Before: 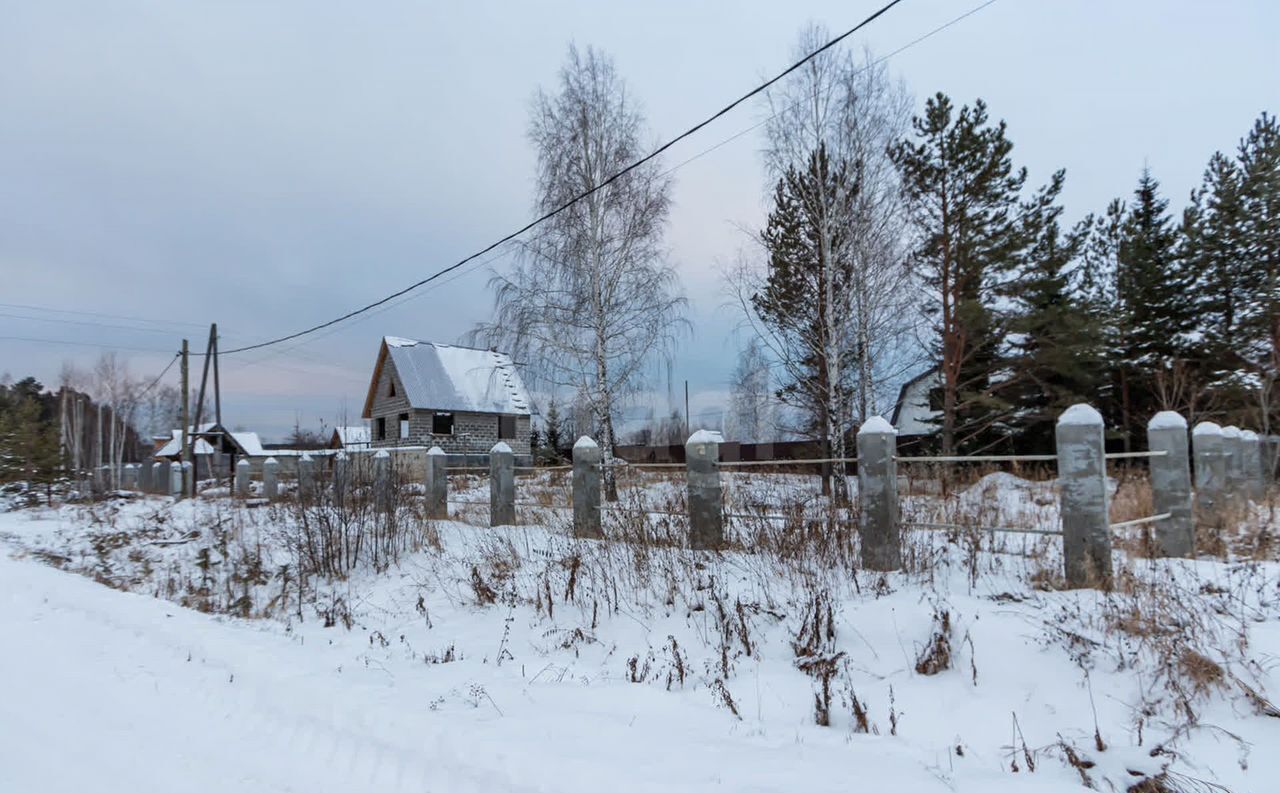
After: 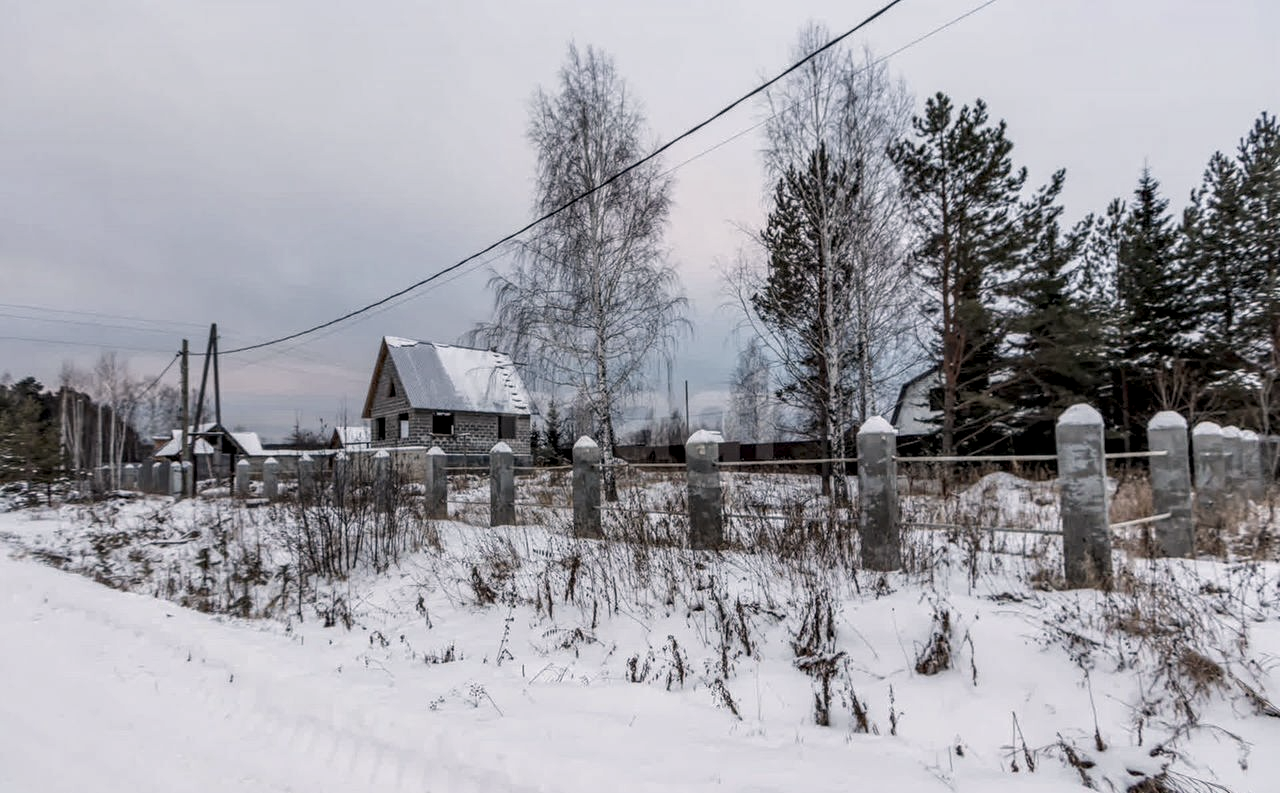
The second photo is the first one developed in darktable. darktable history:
color correction: highlights a* 5.59, highlights b* 5.24, saturation 0.68
local contrast: highlights 40%, shadows 60%, detail 136%, midtone range 0.514
